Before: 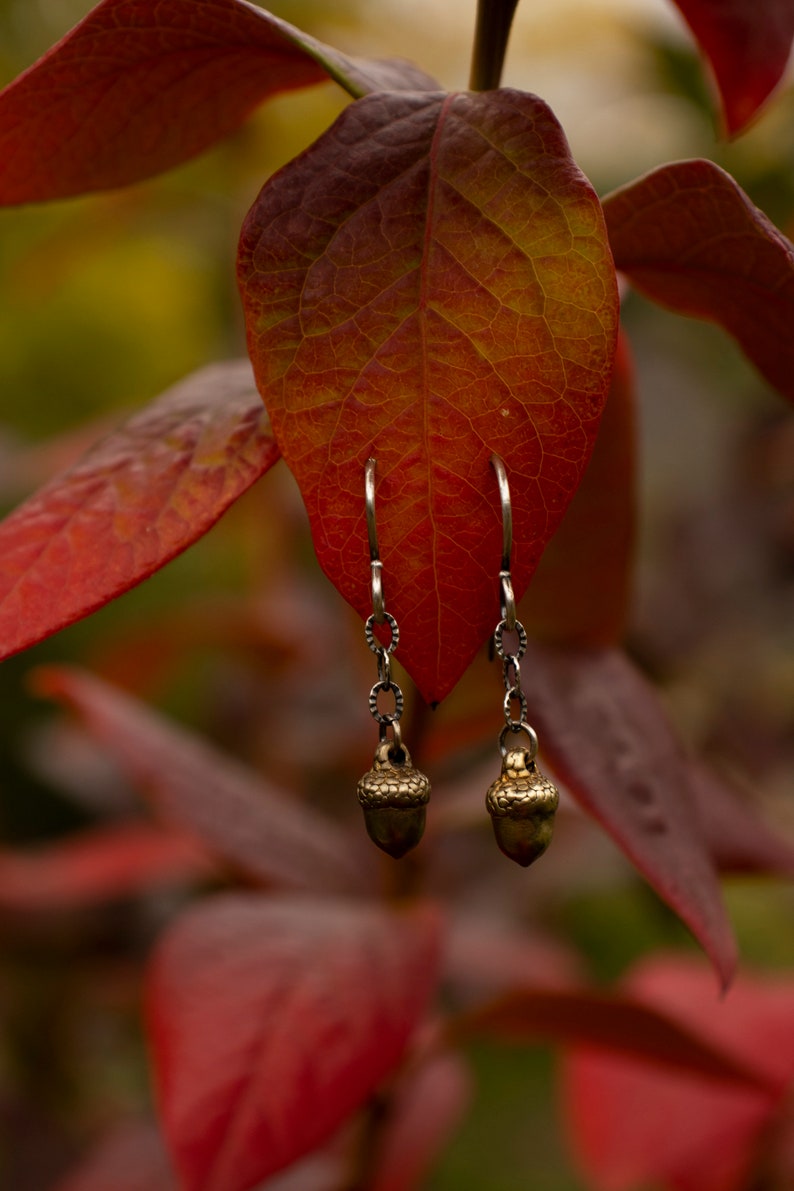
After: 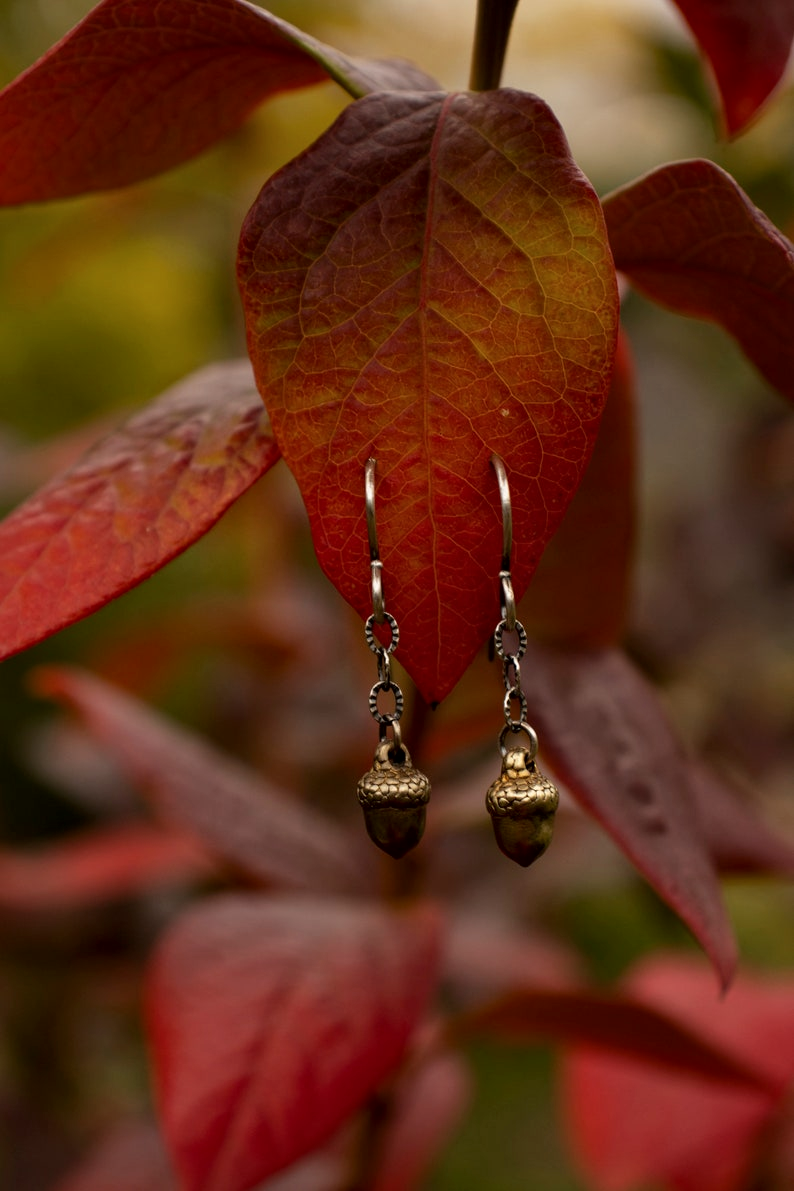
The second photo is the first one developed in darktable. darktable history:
local contrast: mode bilateral grid, contrast 19, coarseness 50, detail 120%, midtone range 0.2
